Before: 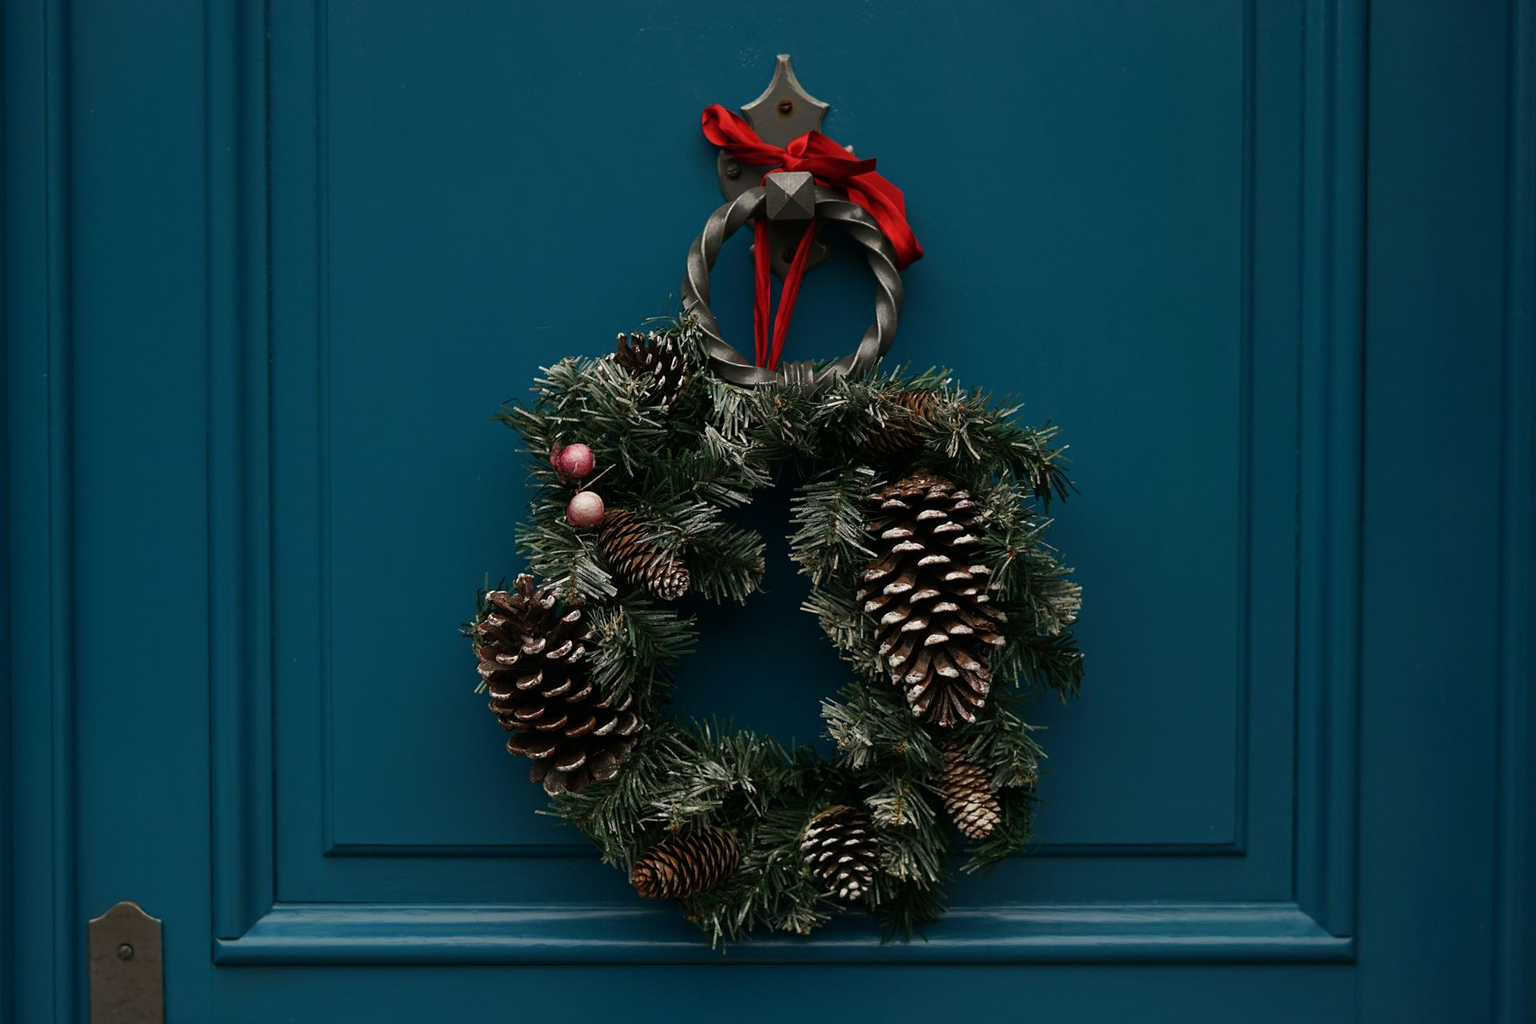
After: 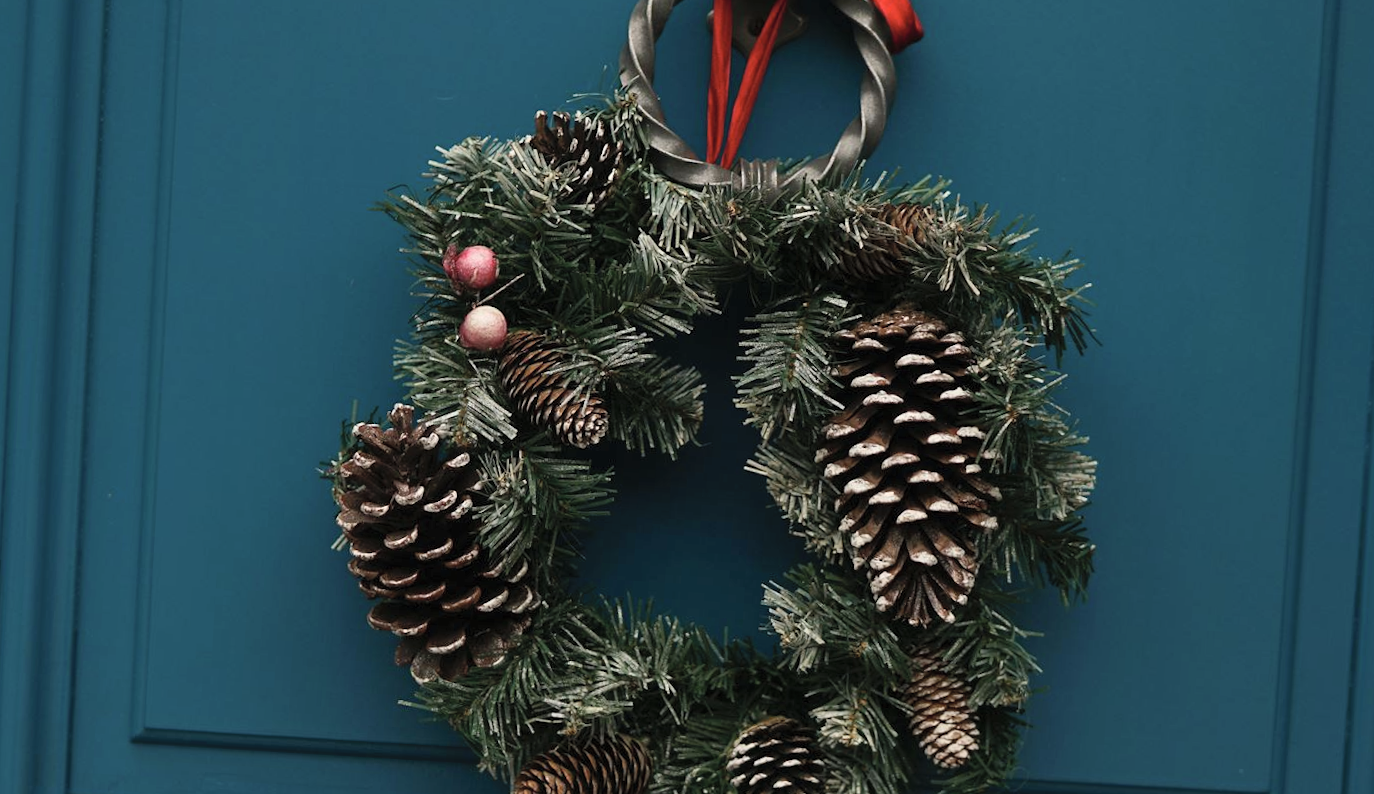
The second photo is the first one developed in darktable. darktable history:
crop and rotate: angle -3.37°, left 9.79%, top 20.73%, right 12.42%, bottom 11.82%
contrast brightness saturation: contrast 0.14, brightness 0.21
